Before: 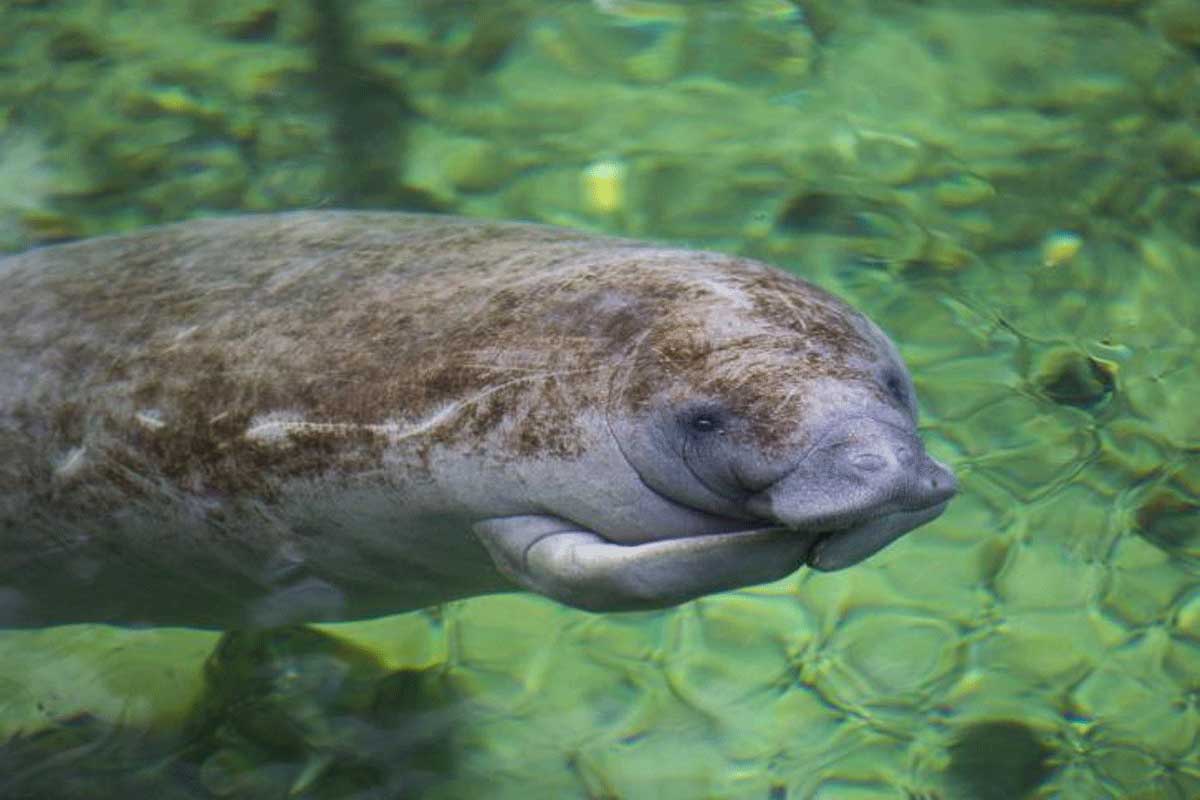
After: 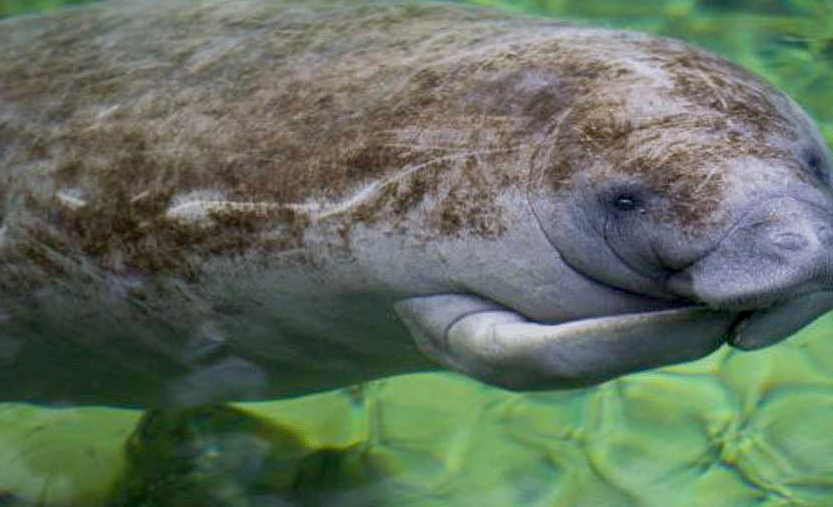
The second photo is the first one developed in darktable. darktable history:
exposure: black level correction 0.01, compensate exposure bias true, compensate highlight preservation false
crop: left 6.659%, top 27.663%, right 23.908%, bottom 8.961%
